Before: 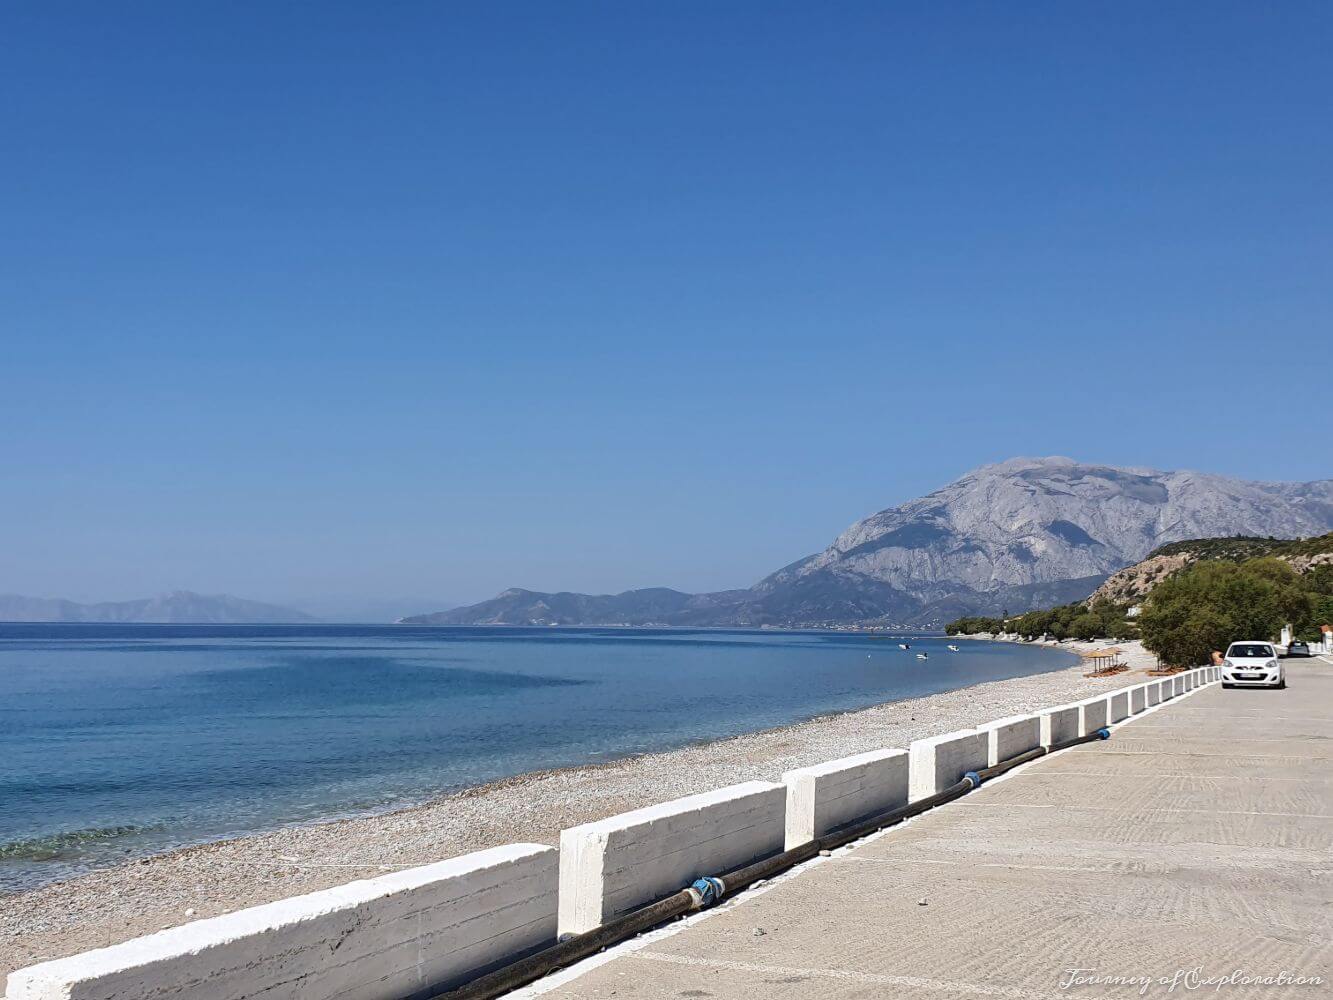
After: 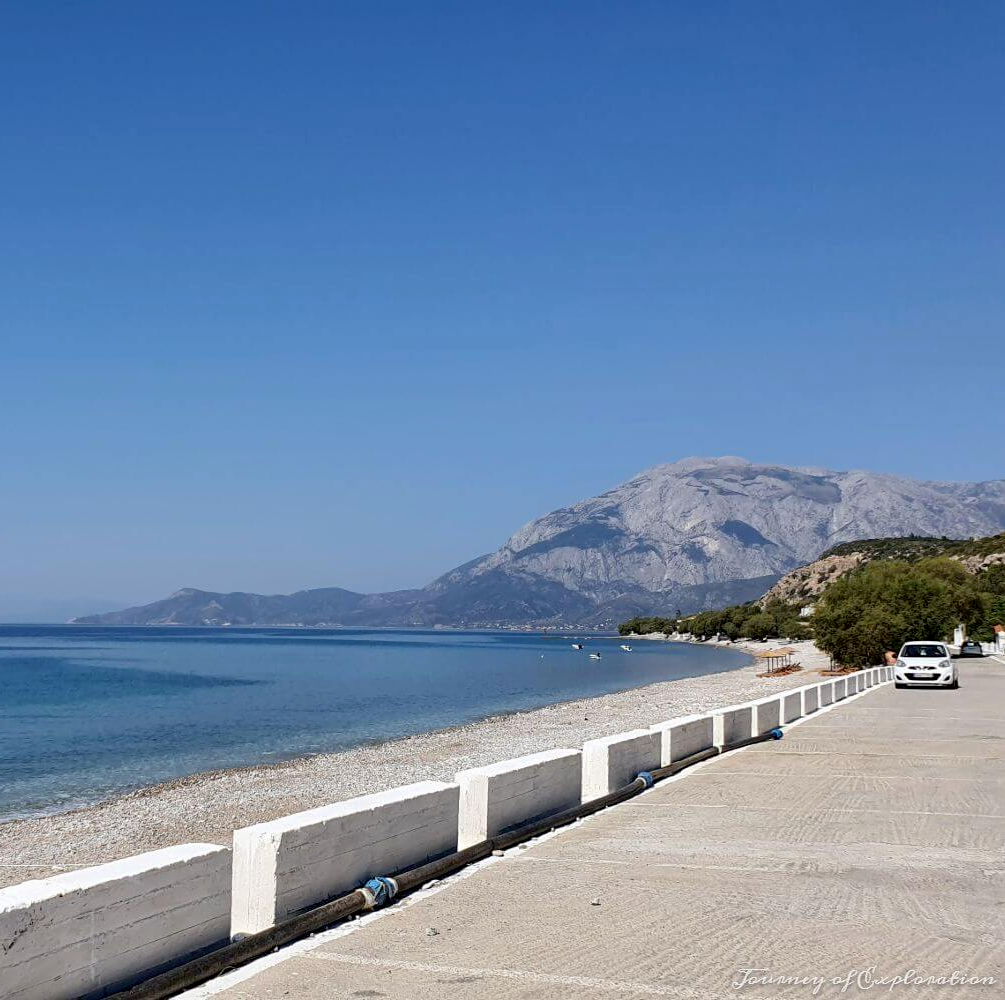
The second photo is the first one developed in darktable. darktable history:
crop and rotate: left 24.6%
exposure: black level correction 0.007, compensate highlight preservation false
